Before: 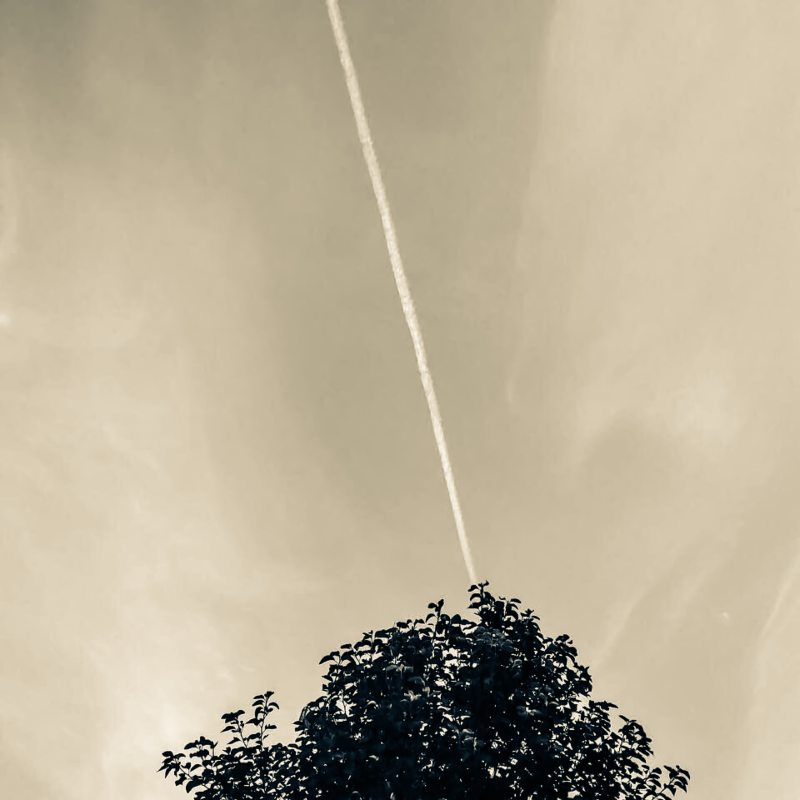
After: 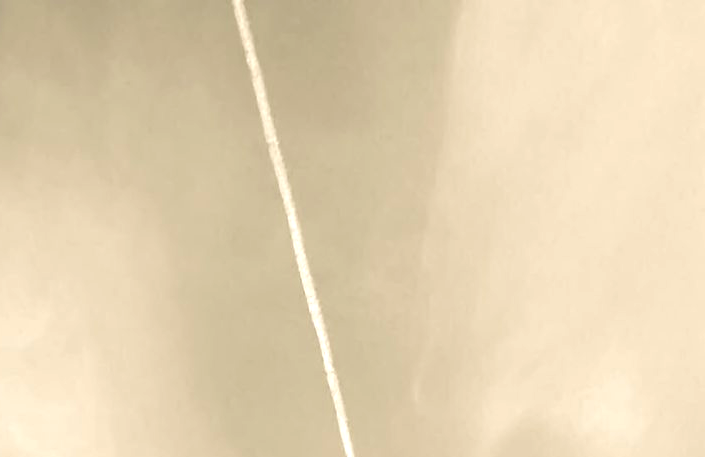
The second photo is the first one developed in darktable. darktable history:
crop and rotate: left 11.812%, bottom 42.776%
color balance rgb: perceptual saturation grading › global saturation 25%, perceptual saturation grading › highlights -50%, perceptual saturation grading › shadows 30%, perceptual brilliance grading › global brilliance 12%, global vibrance 20%
